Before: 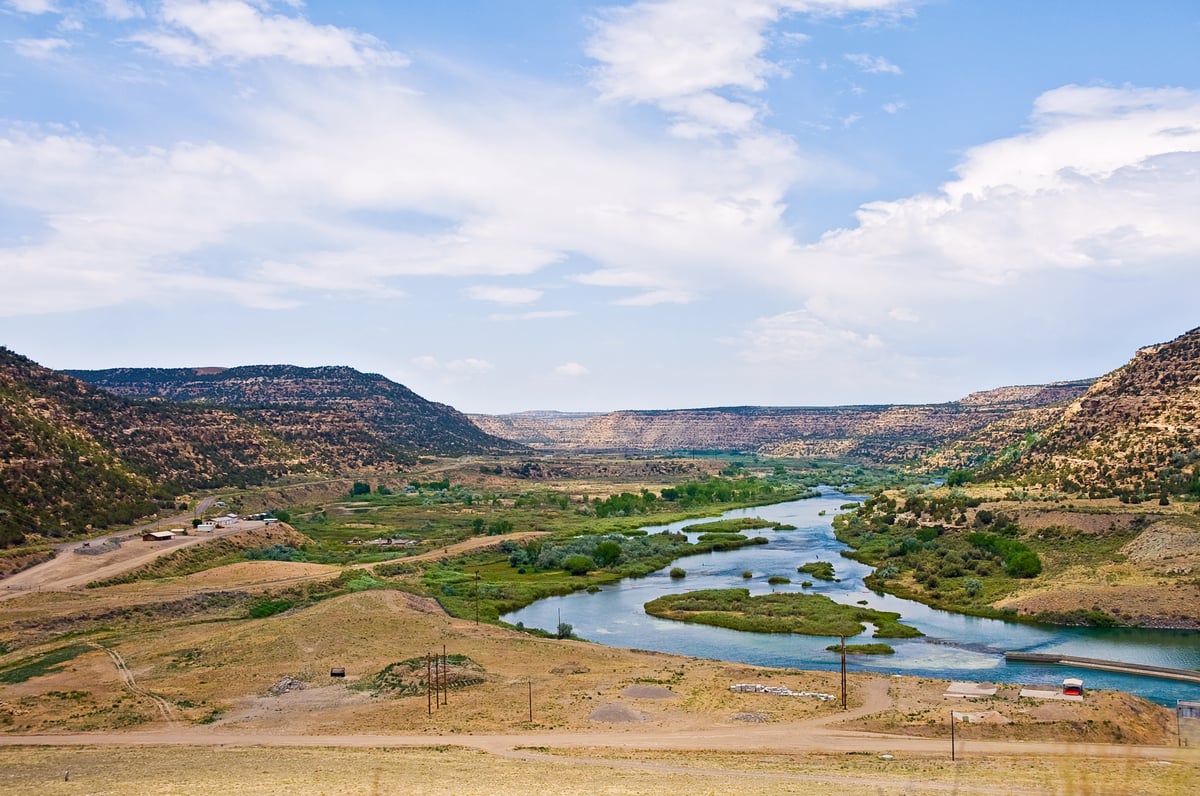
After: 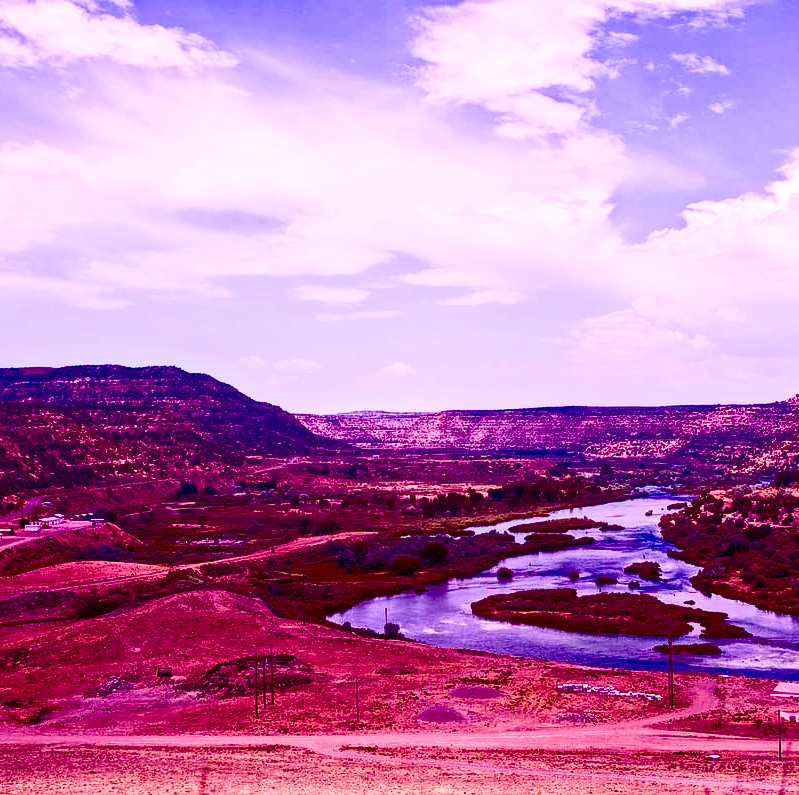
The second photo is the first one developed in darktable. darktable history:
crop and rotate: left 14.436%, right 18.898%
contrast brightness saturation: contrast 0.4, brightness 0.05, saturation 0.25
local contrast: on, module defaults
color balance: mode lift, gamma, gain (sRGB), lift [1, 1, 0.101, 1]
